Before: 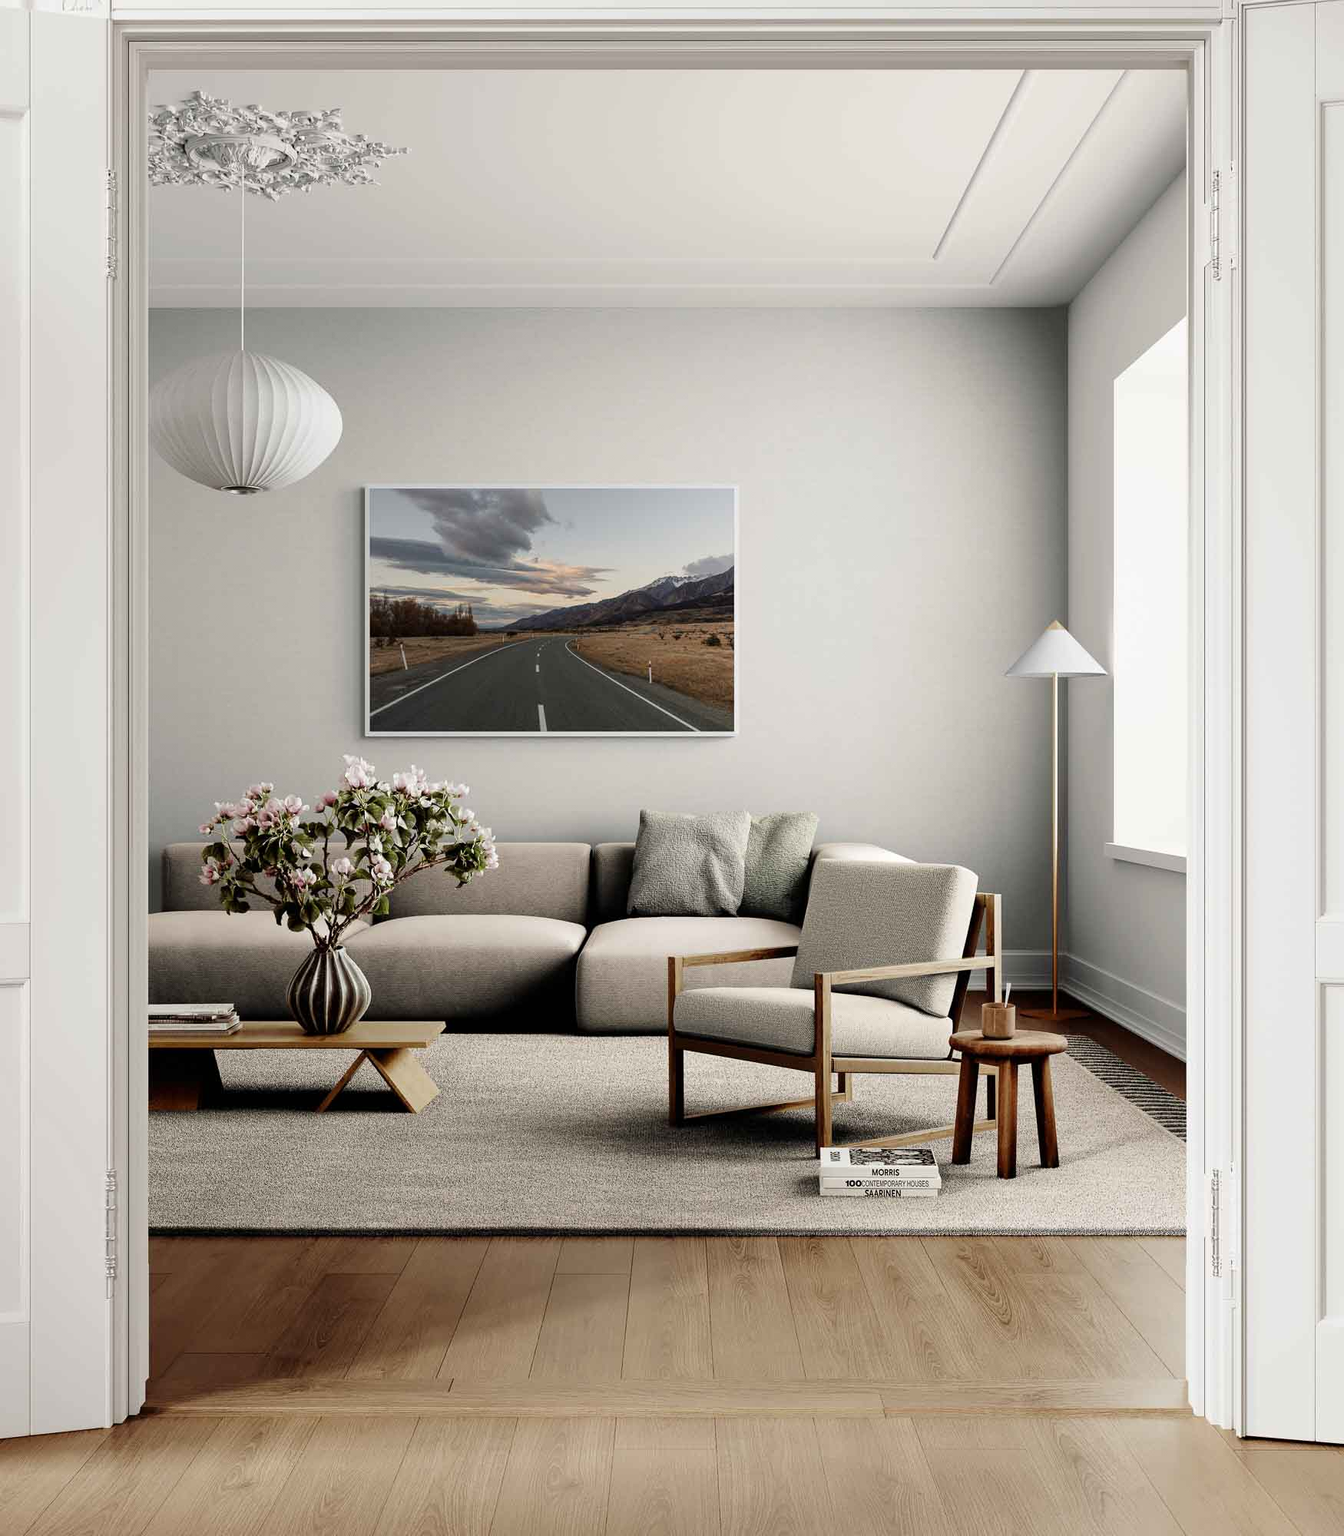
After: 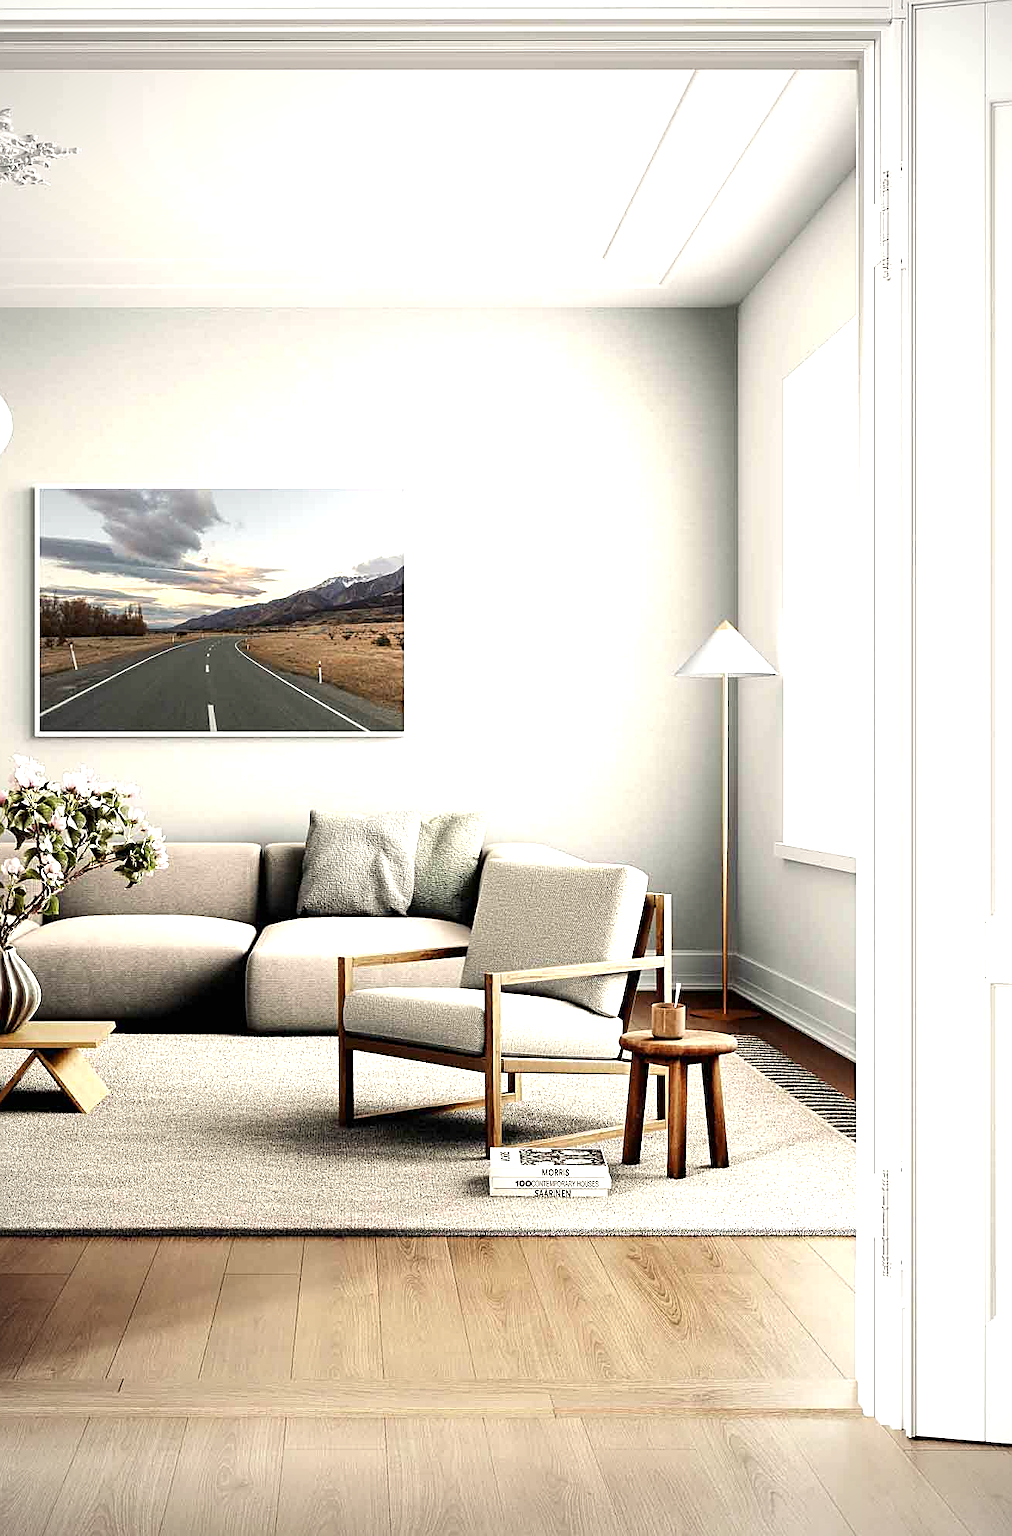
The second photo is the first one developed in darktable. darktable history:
exposure: exposure 1 EV, compensate highlight preservation false
color correction: highlights b* 3
vignetting: fall-off start 74.49%, fall-off radius 65.9%, brightness -0.628, saturation -0.68
sharpen: on, module defaults
tone equalizer: on, module defaults
crop and rotate: left 24.6%
